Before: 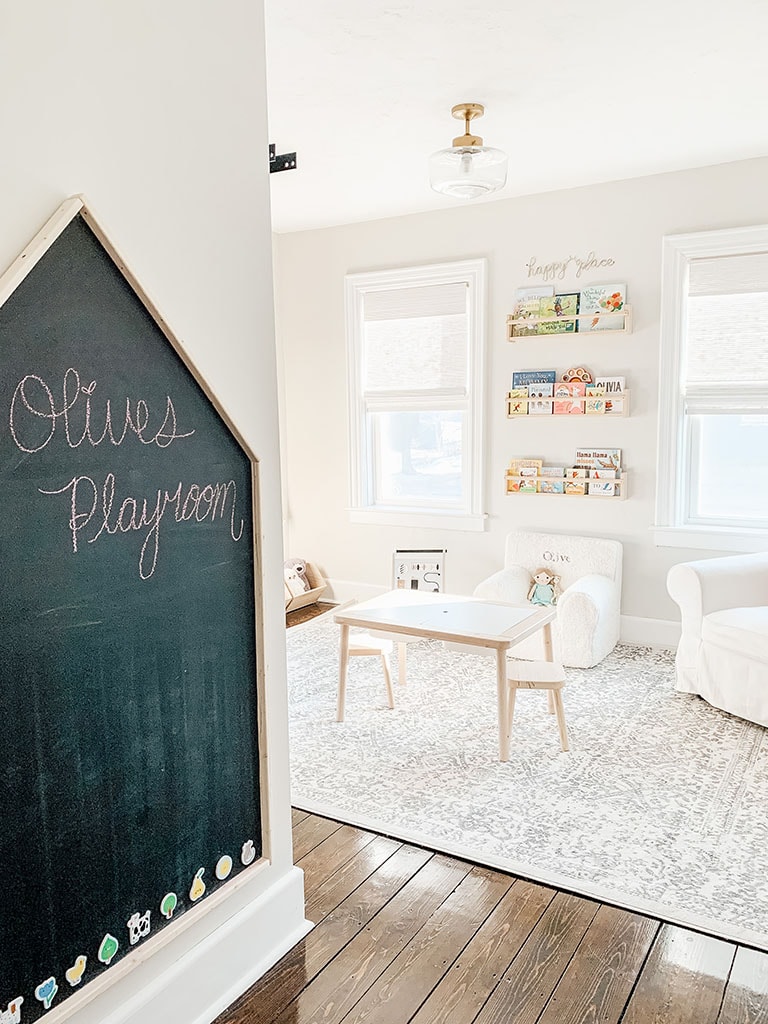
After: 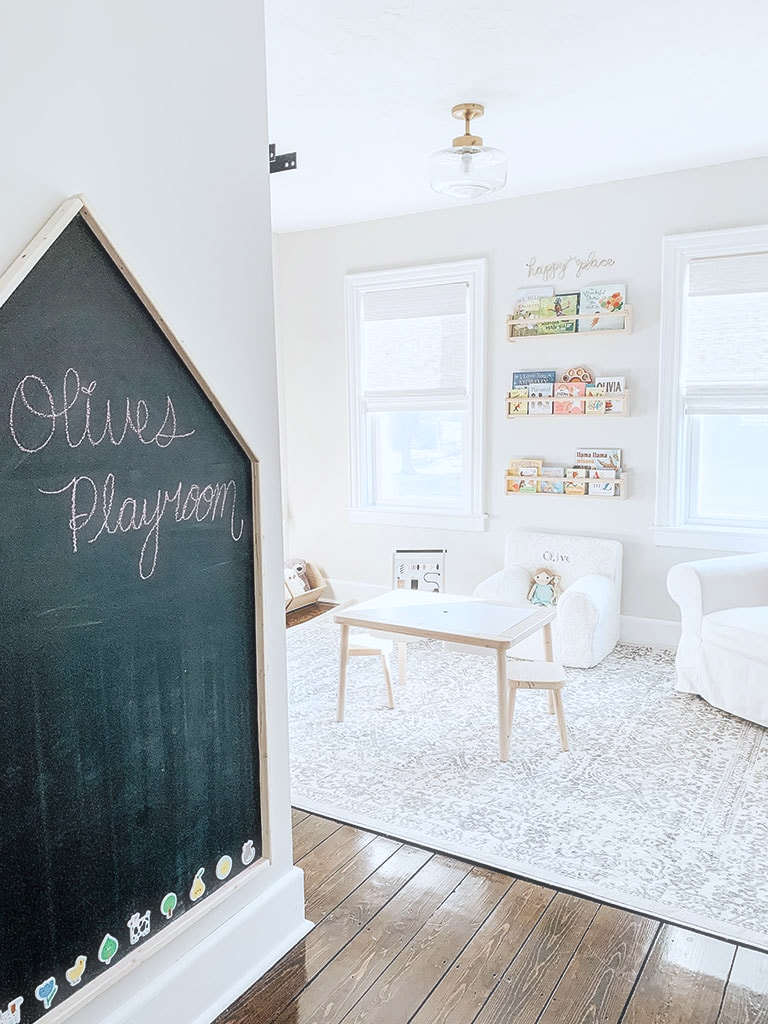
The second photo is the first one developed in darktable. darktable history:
haze removal: strength -0.1, adaptive false
white balance: red 0.967, blue 1.049
